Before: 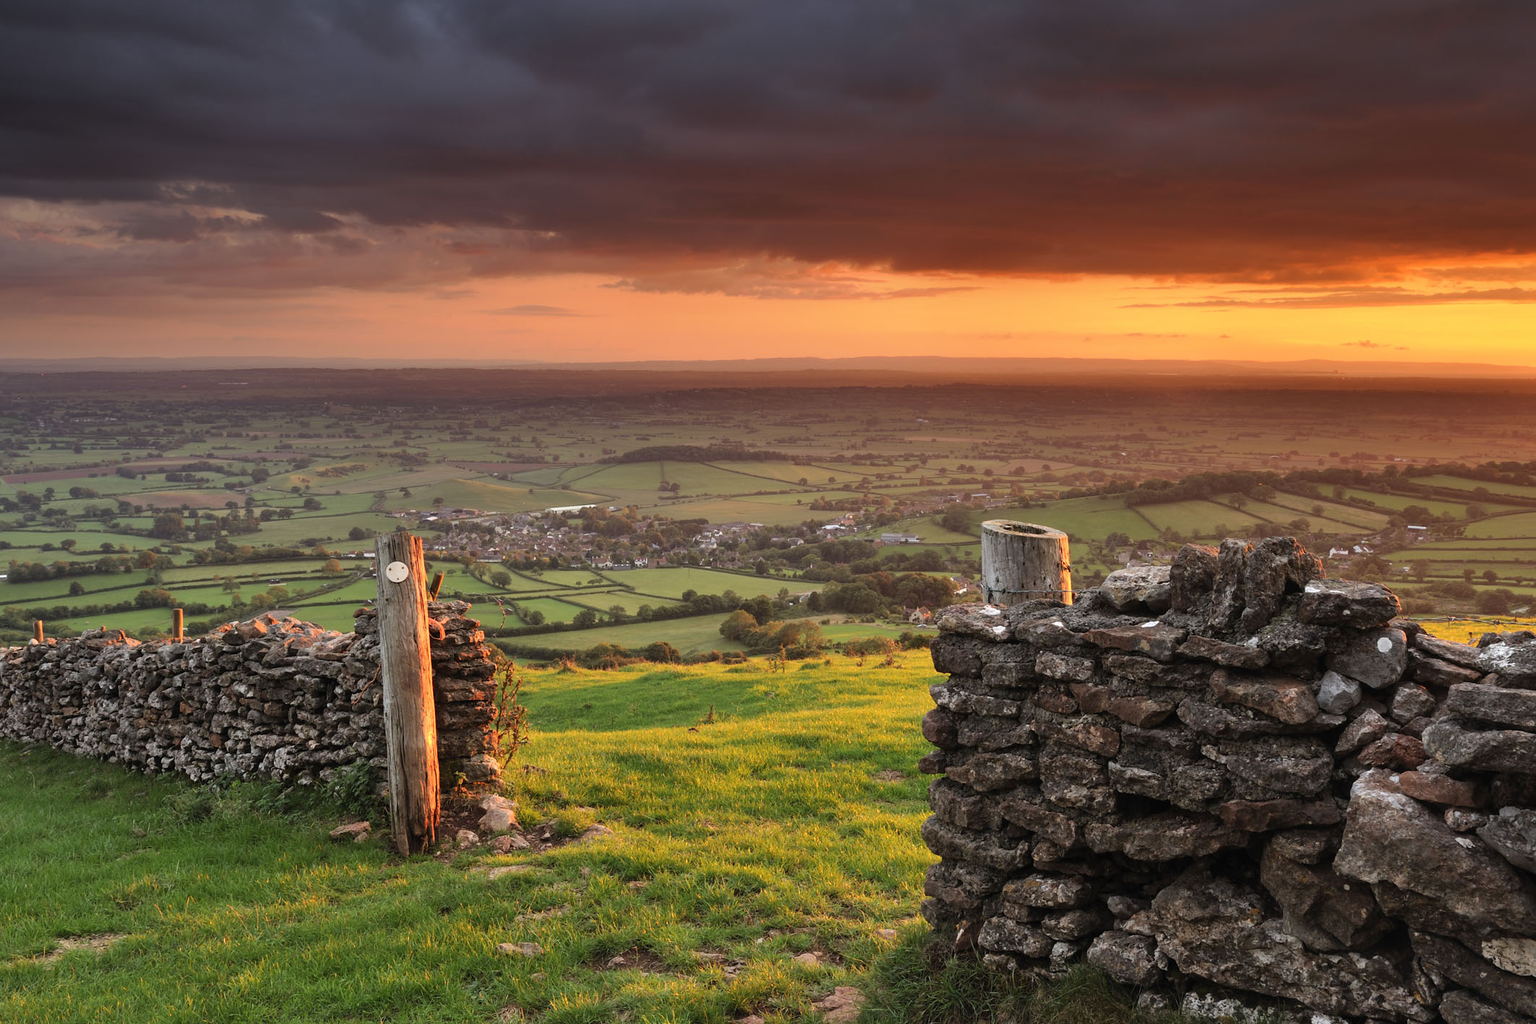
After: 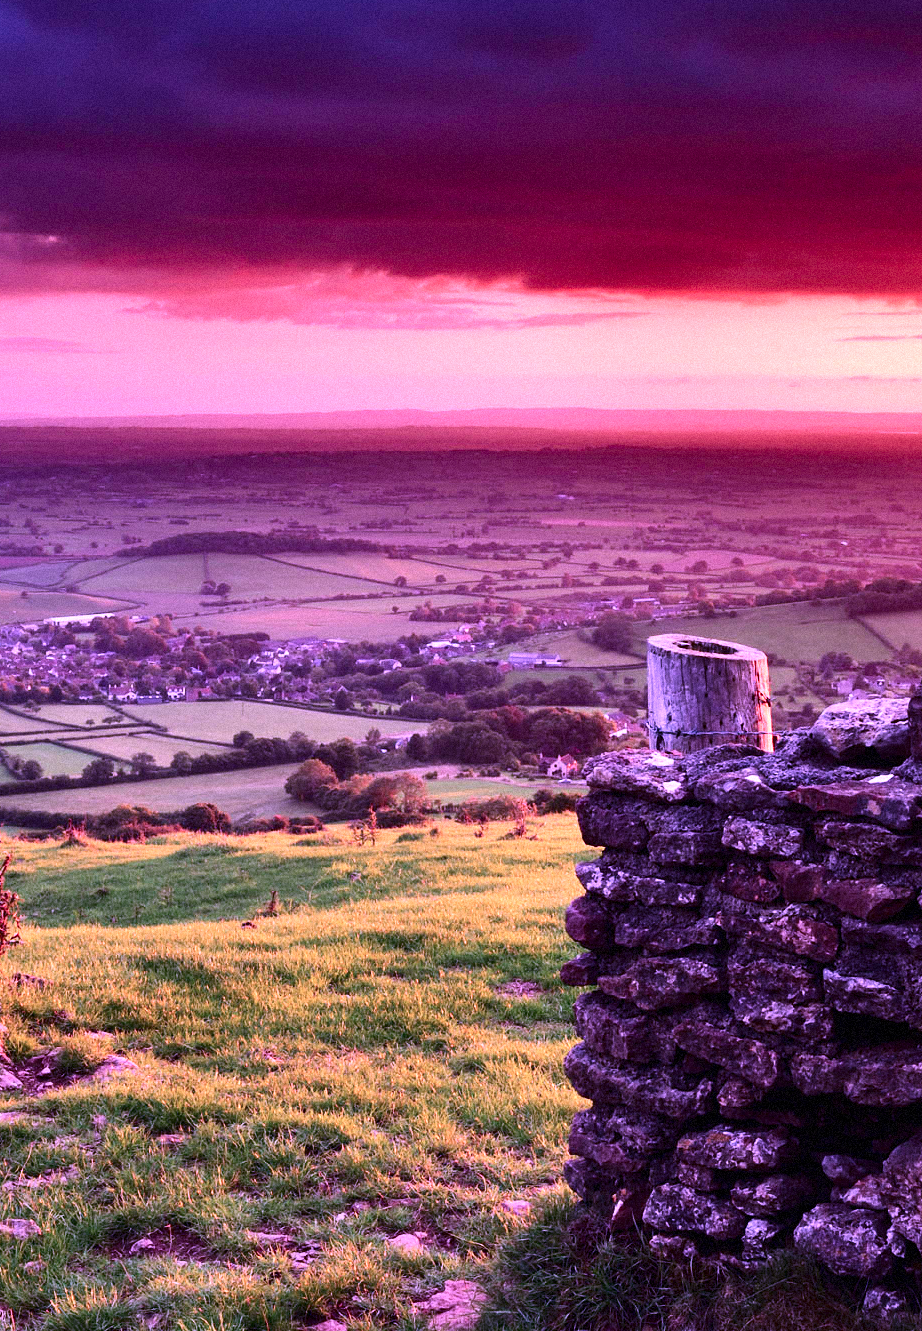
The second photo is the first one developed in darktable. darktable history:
white balance: red 1.004, blue 1.024
rgb levels: preserve colors max RGB
levels: levels [0, 0.492, 0.984]
color calibration: illuminant custom, x 0.379, y 0.481, temperature 4443.07 K
grain: mid-tones bias 0%
crop: left 33.452%, top 6.025%, right 23.155%
base curve: curves: ch0 [(0, 0) (0.688, 0.865) (1, 1)], preserve colors none
contrast brightness saturation: contrast 0.2, brightness -0.11, saturation 0.1
